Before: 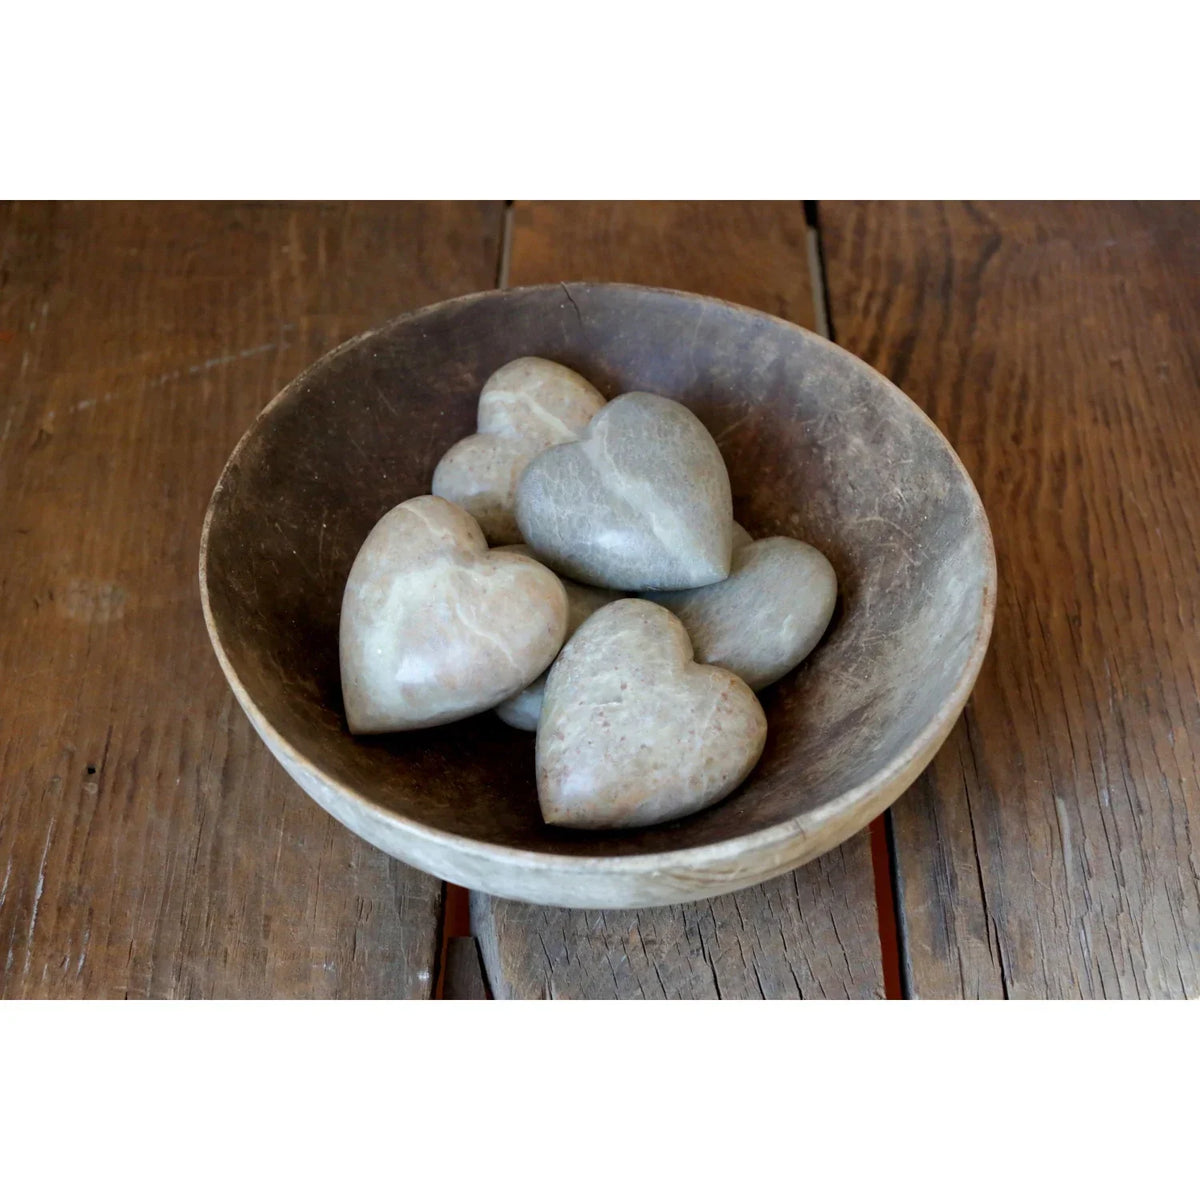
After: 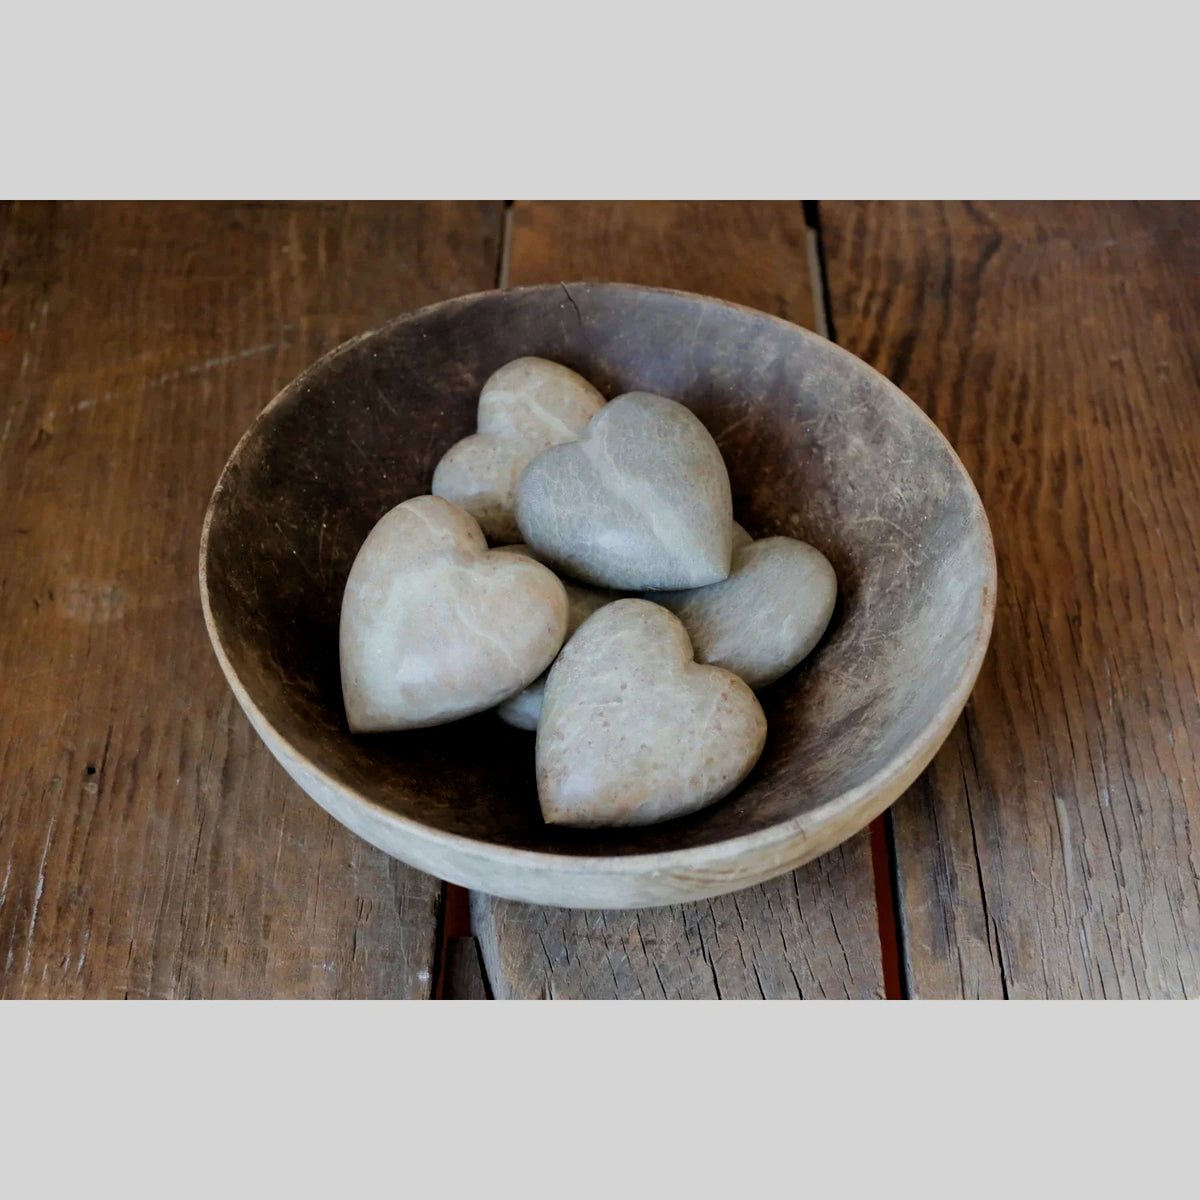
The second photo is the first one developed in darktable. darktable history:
exposure: exposure -0.041 EV, compensate highlight preservation false
white balance: emerald 1
filmic rgb: black relative exposure -7.65 EV, white relative exposure 4.56 EV, hardness 3.61, contrast 1.05
color zones: mix -62.47%
